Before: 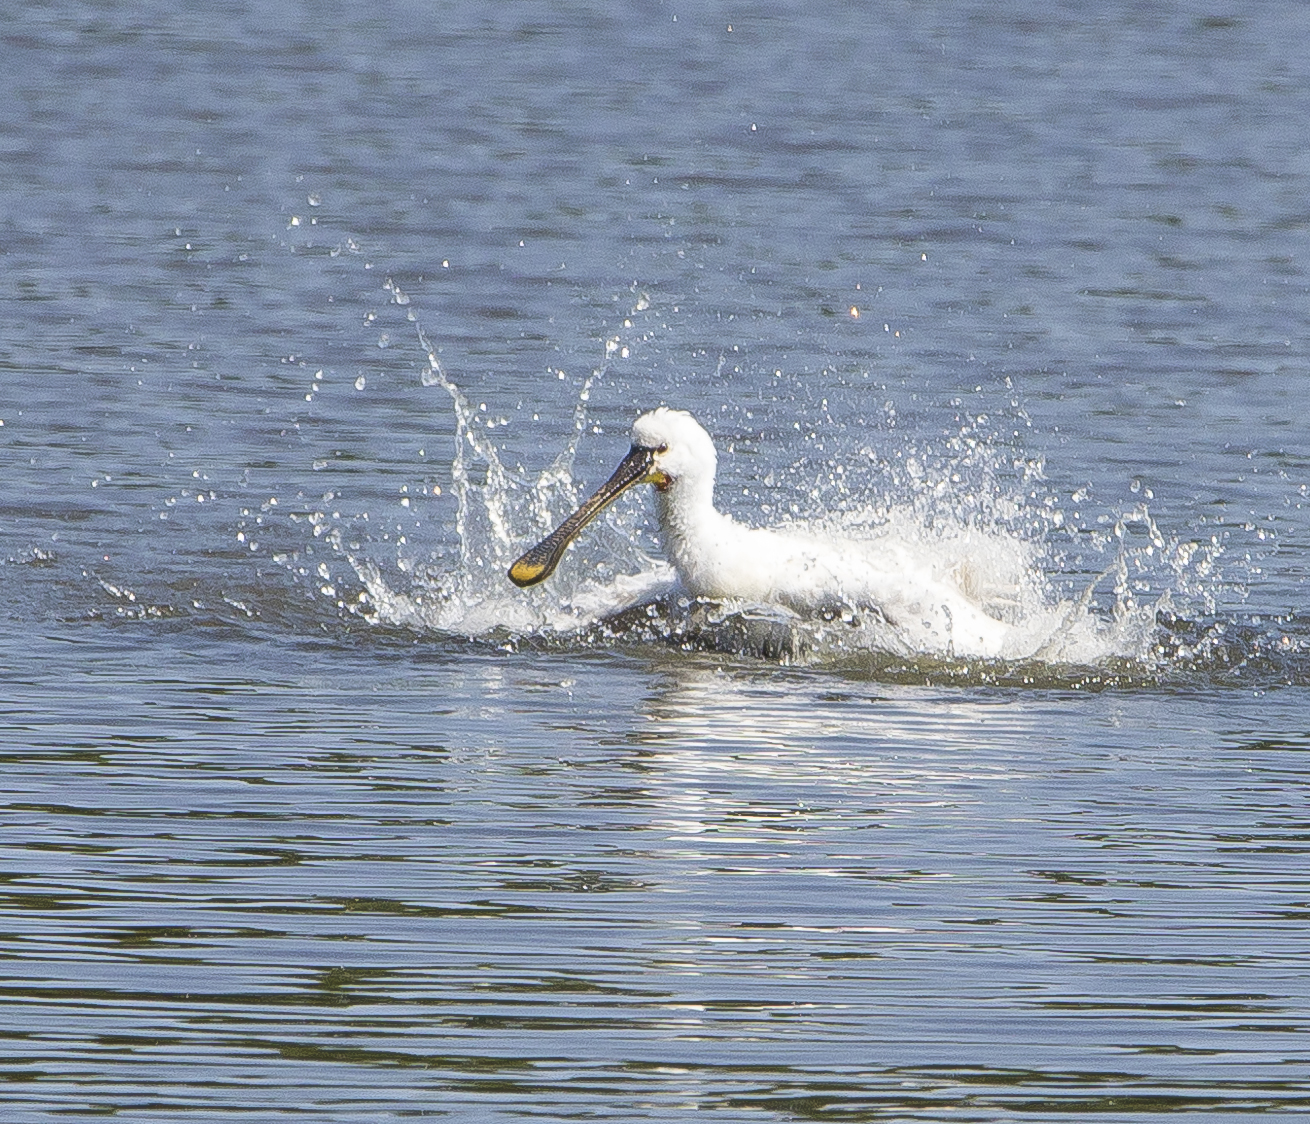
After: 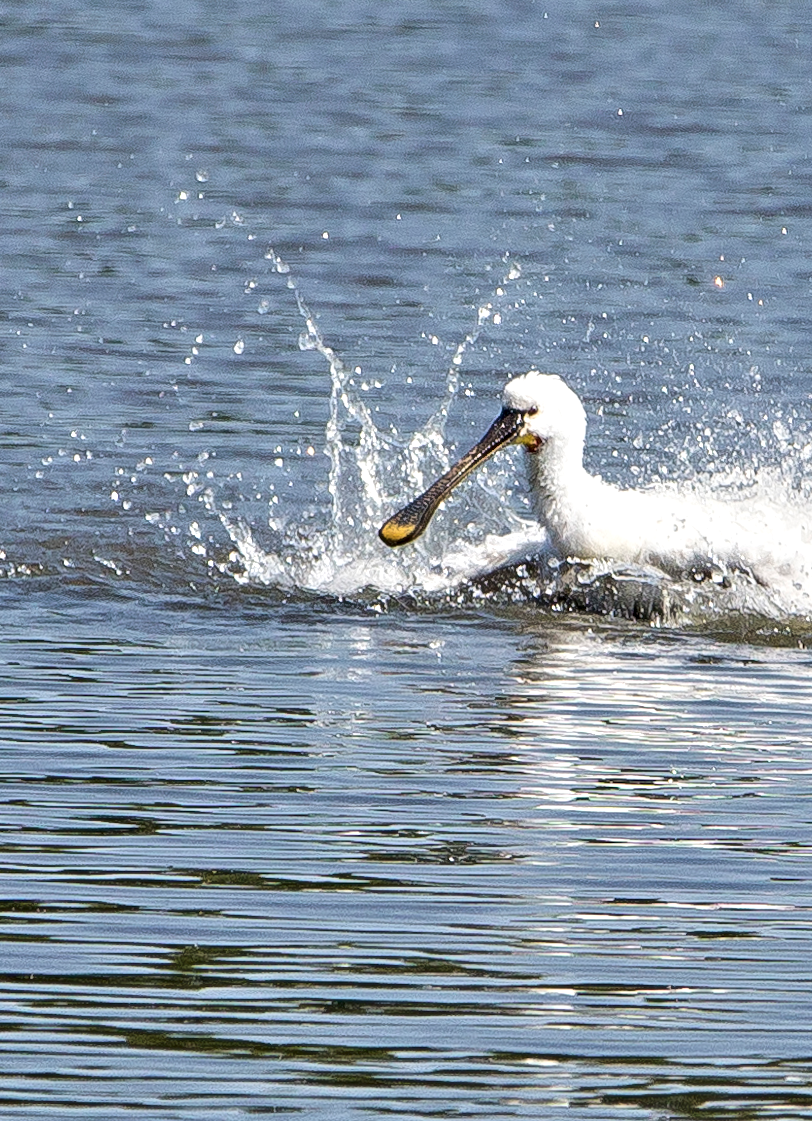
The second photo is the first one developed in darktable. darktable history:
contrast equalizer: y [[0.545, 0.572, 0.59, 0.59, 0.571, 0.545], [0.5 ×6], [0.5 ×6], [0 ×6], [0 ×6]]
crop and rotate: left 6.617%, right 26.717%
rotate and perspective: rotation 0.215°, lens shift (vertical) -0.139, crop left 0.069, crop right 0.939, crop top 0.002, crop bottom 0.996
